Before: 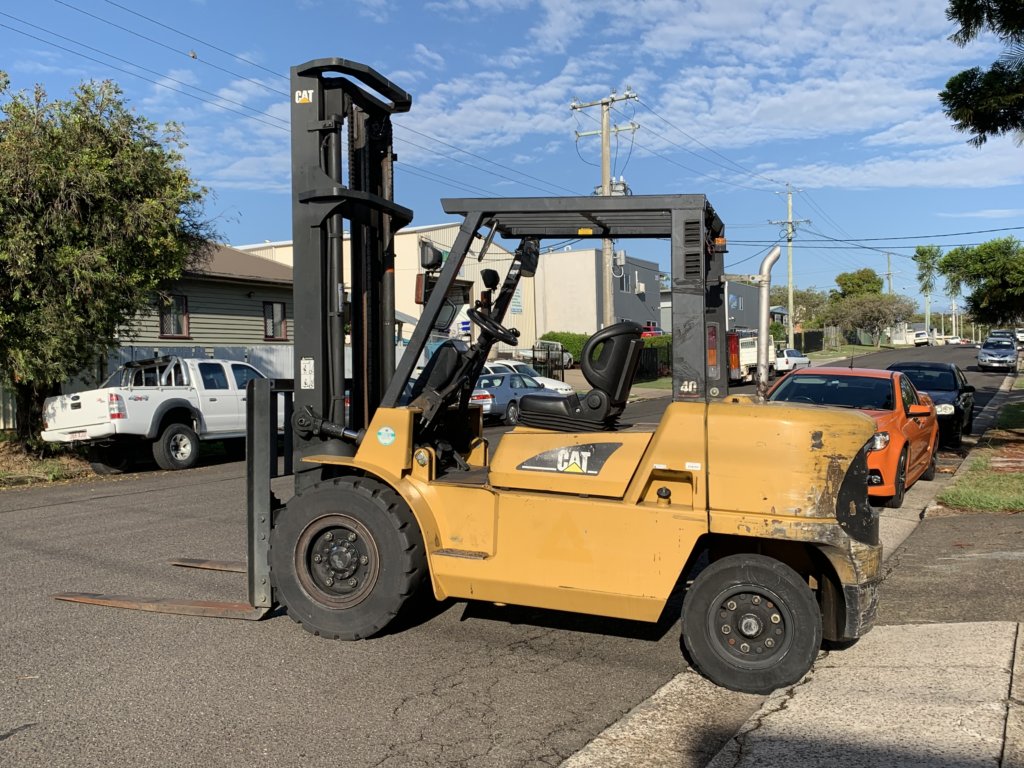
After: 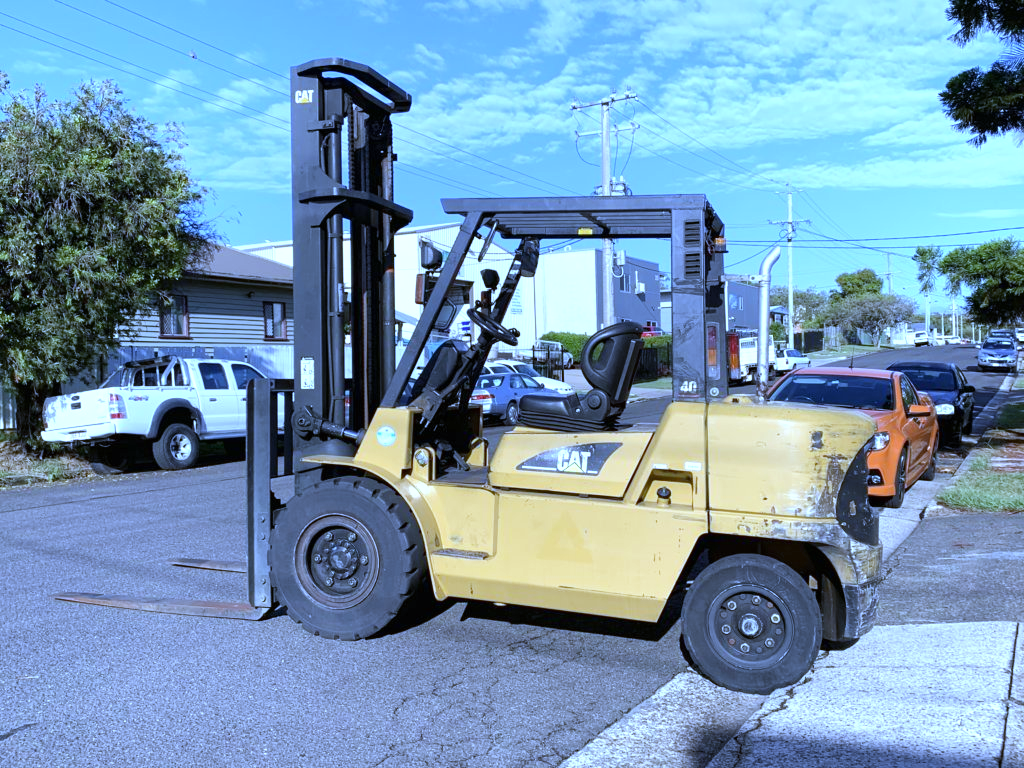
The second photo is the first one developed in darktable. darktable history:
exposure: black level correction 0, exposure 0.7 EV, compensate exposure bias true, compensate highlight preservation false
white balance: red 0.766, blue 1.537
